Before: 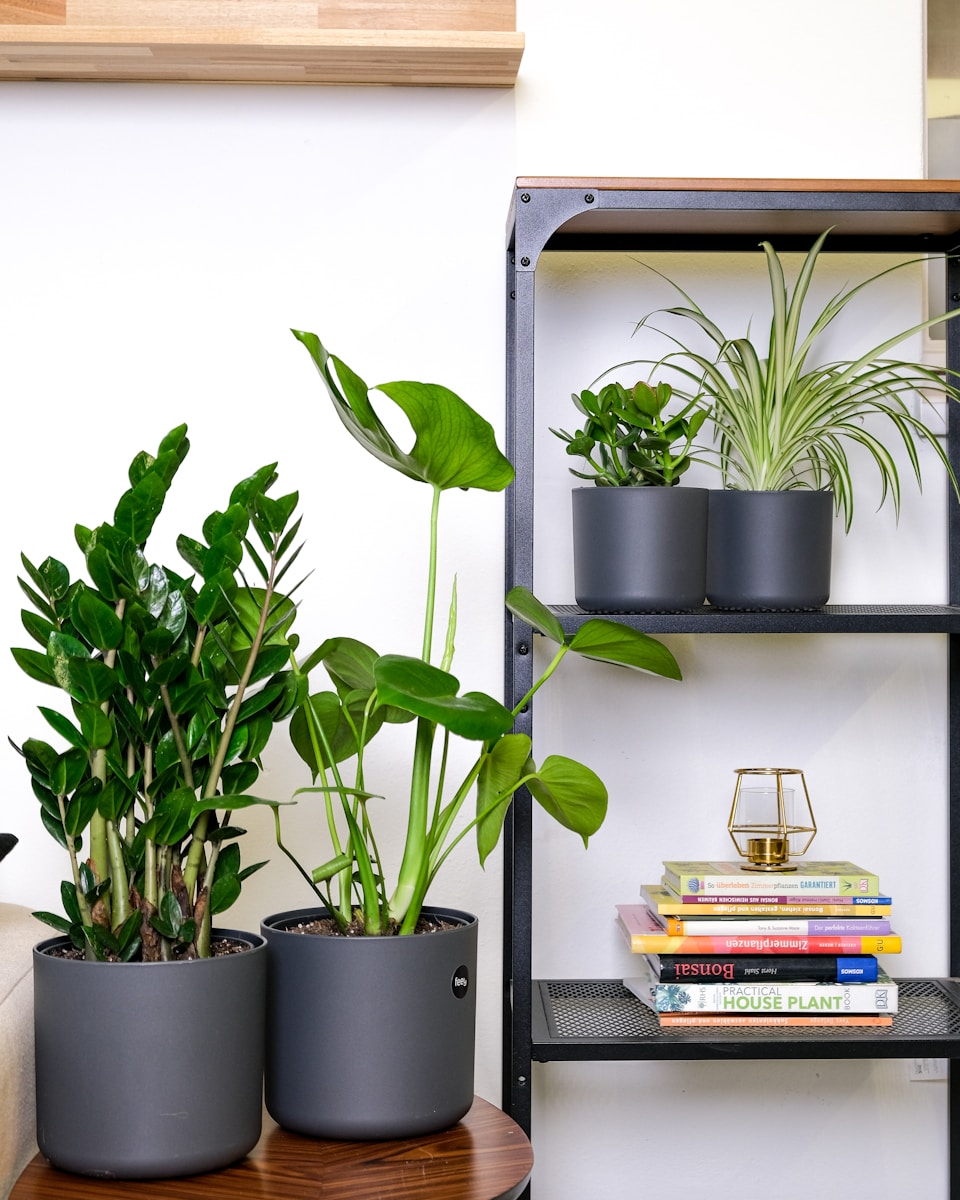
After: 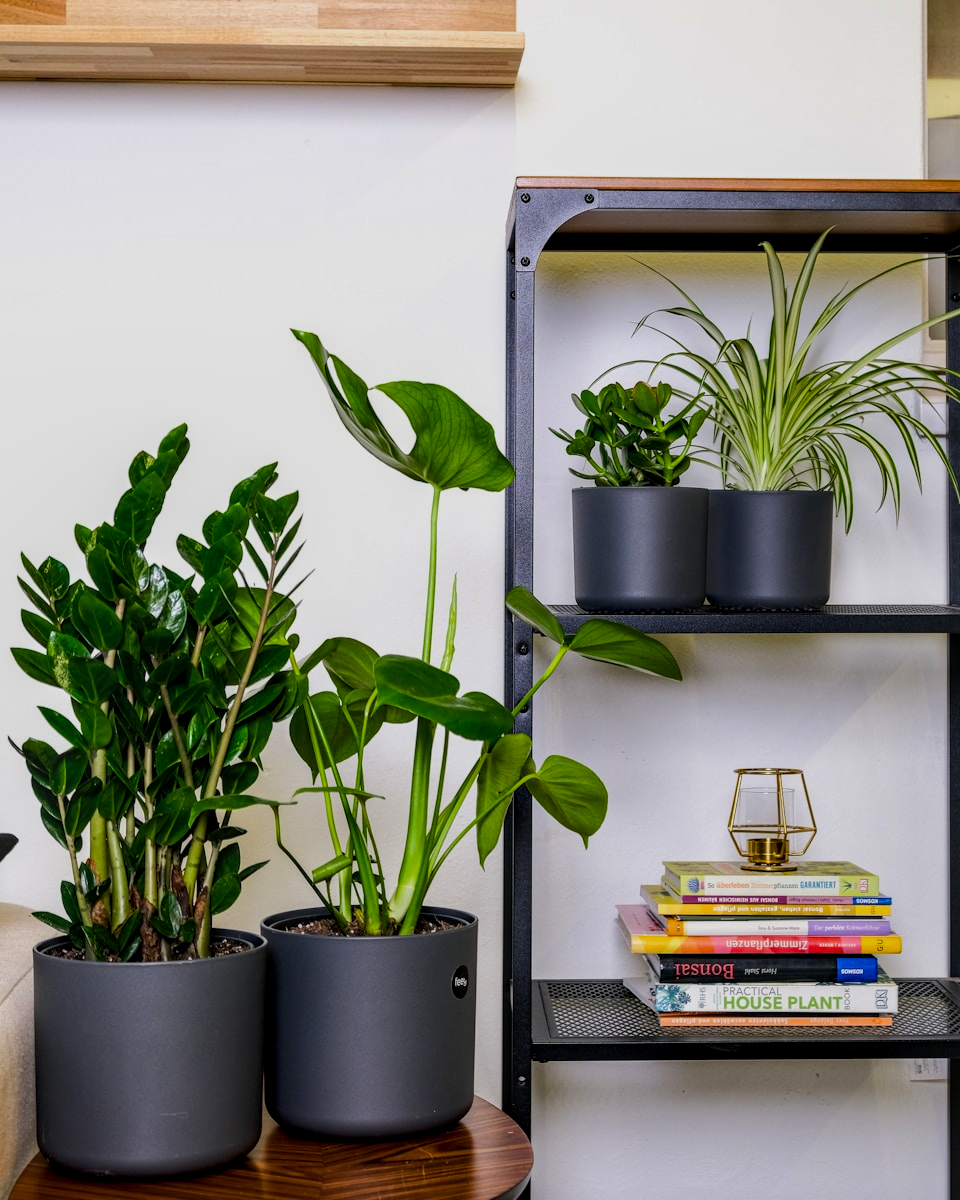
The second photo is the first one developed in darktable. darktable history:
exposure: black level correction 0, exposure -0.766 EV, compensate highlight preservation false
local contrast: detail 130%
color balance rgb: perceptual saturation grading › global saturation 30%, global vibrance 20%
tone equalizer: -8 EV -0.417 EV, -7 EV -0.389 EV, -6 EV -0.333 EV, -5 EV -0.222 EV, -3 EV 0.222 EV, -2 EV 0.333 EV, -1 EV 0.389 EV, +0 EV 0.417 EV, edges refinement/feathering 500, mask exposure compensation -1.57 EV, preserve details no
